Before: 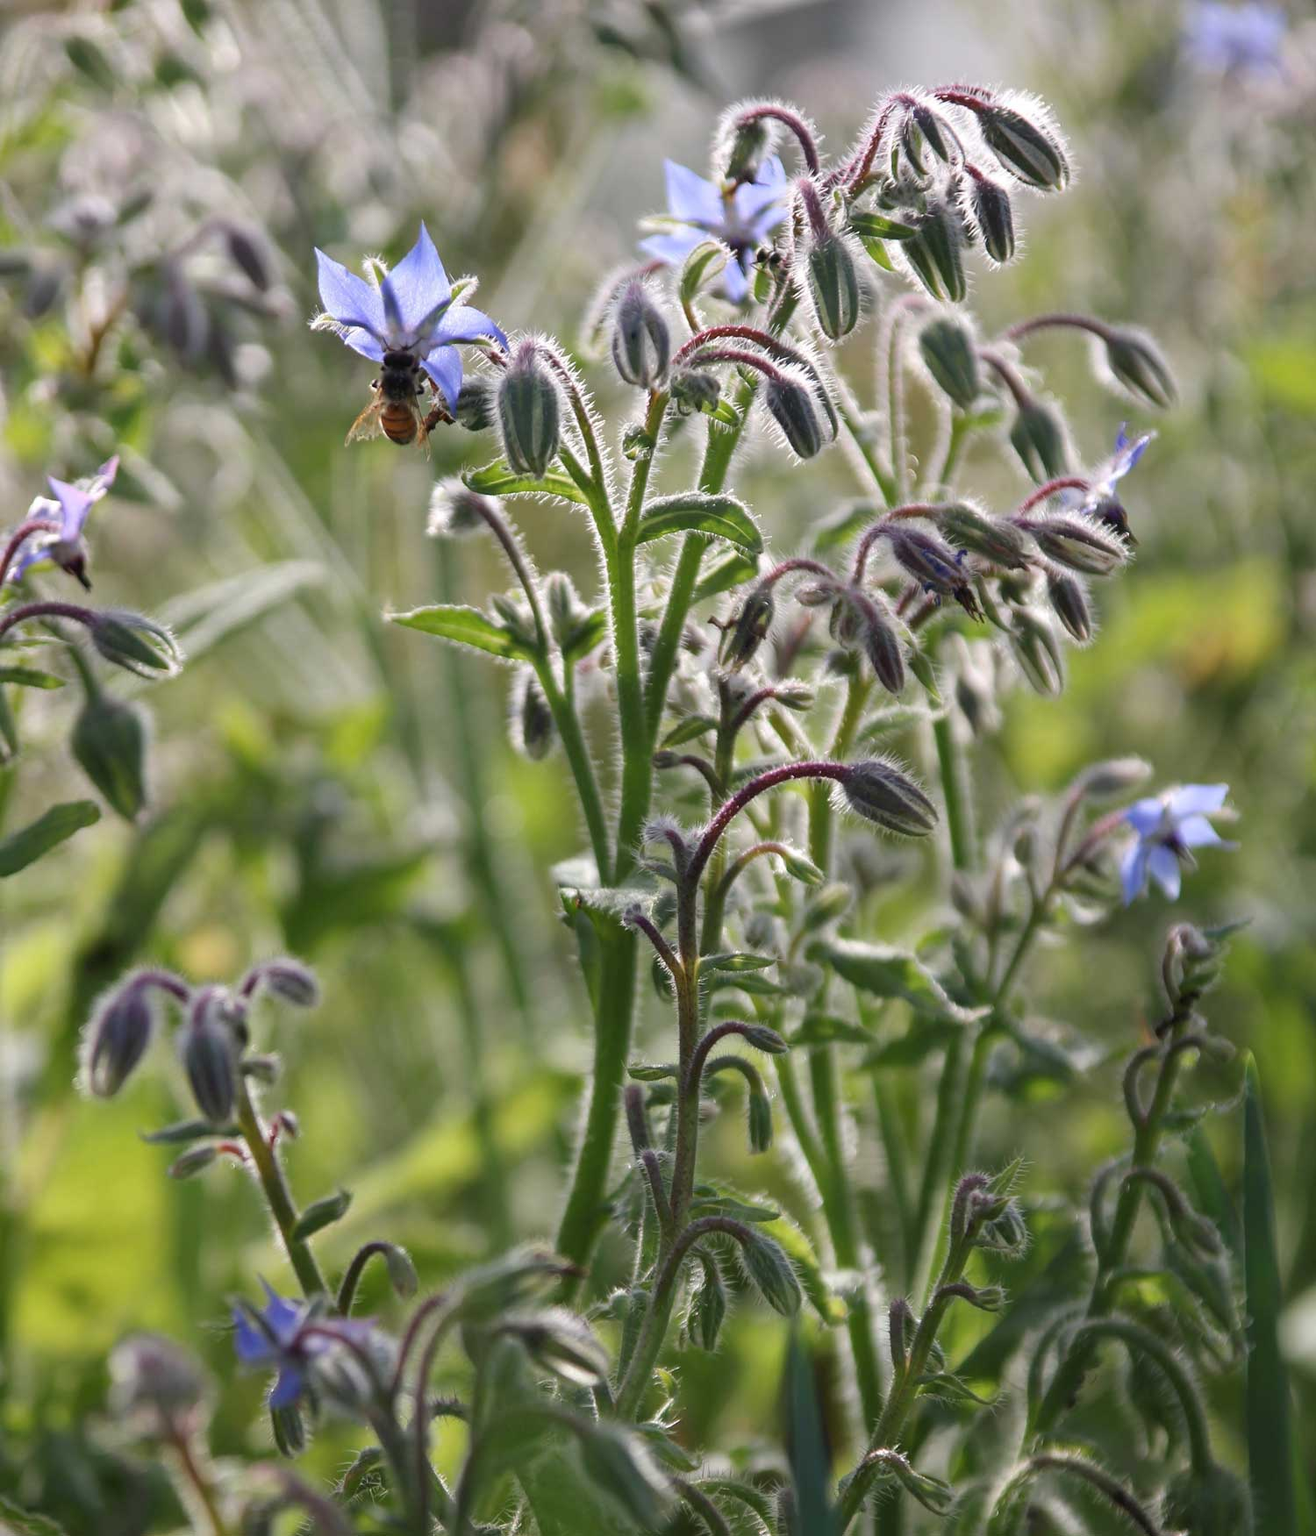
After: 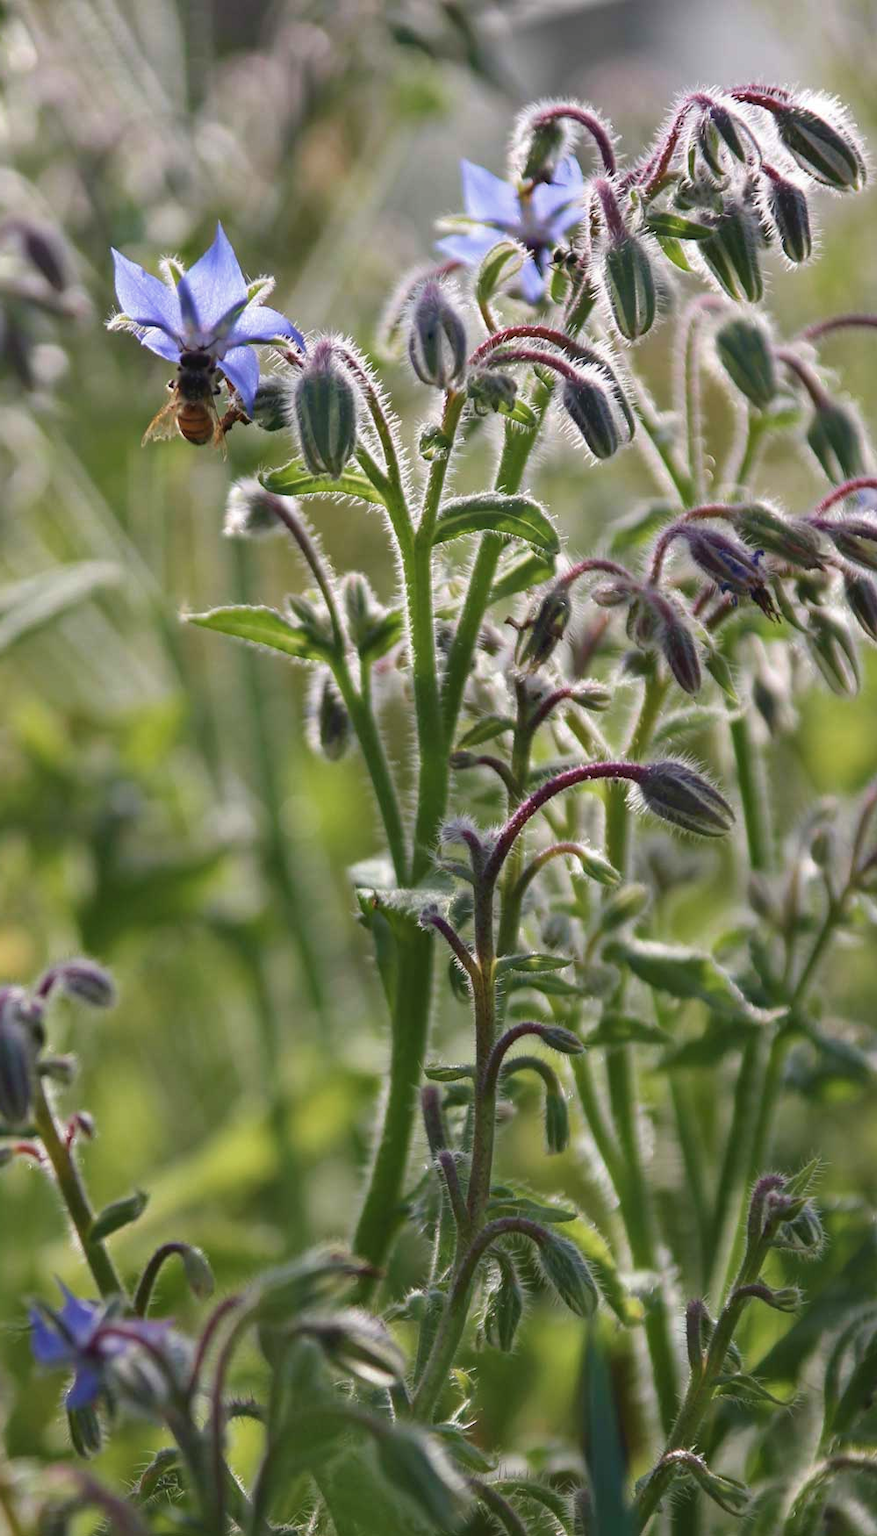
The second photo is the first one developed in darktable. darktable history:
crop and rotate: left 15.546%, right 17.787%
velvia: on, module defaults
shadows and highlights: shadows 12, white point adjustment 1.2, soften with gaussian
haze removal: strength 0.12, distance 0.25, compatibility mode true, adaptive false
contrast brightness saturation: contrast -0.08, brightness -0.04, saturation -0.11
